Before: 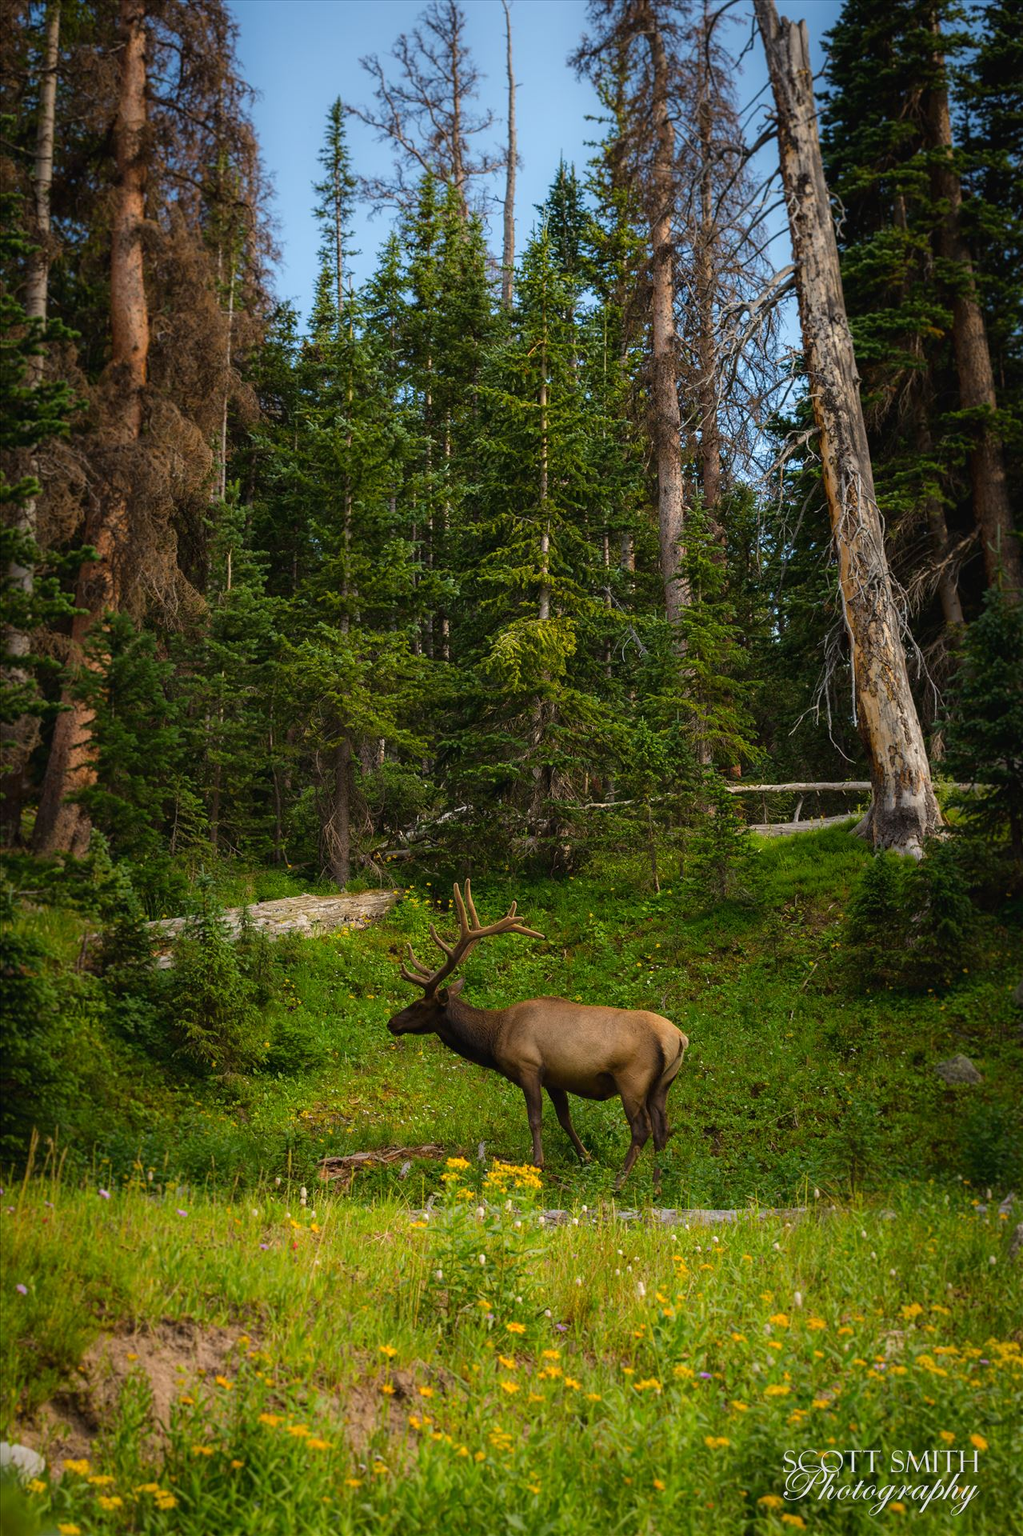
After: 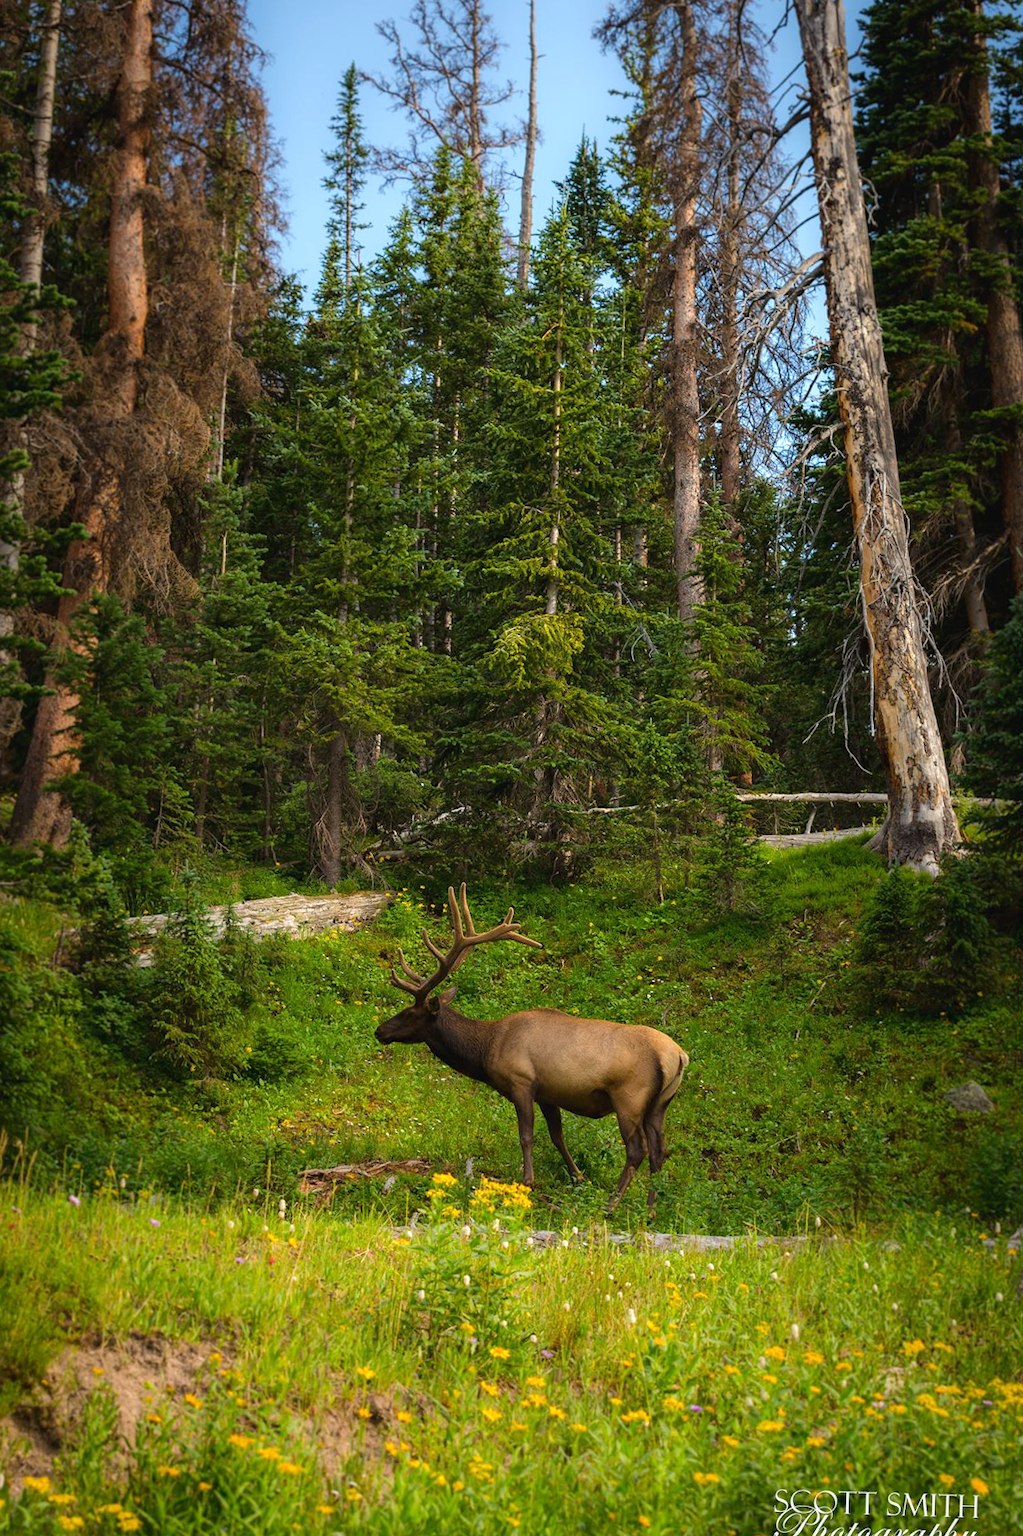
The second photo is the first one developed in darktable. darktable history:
exposure: exposure 0.347 EV, compensate highlight preservation false
crop and rotate: angle -1.7°
